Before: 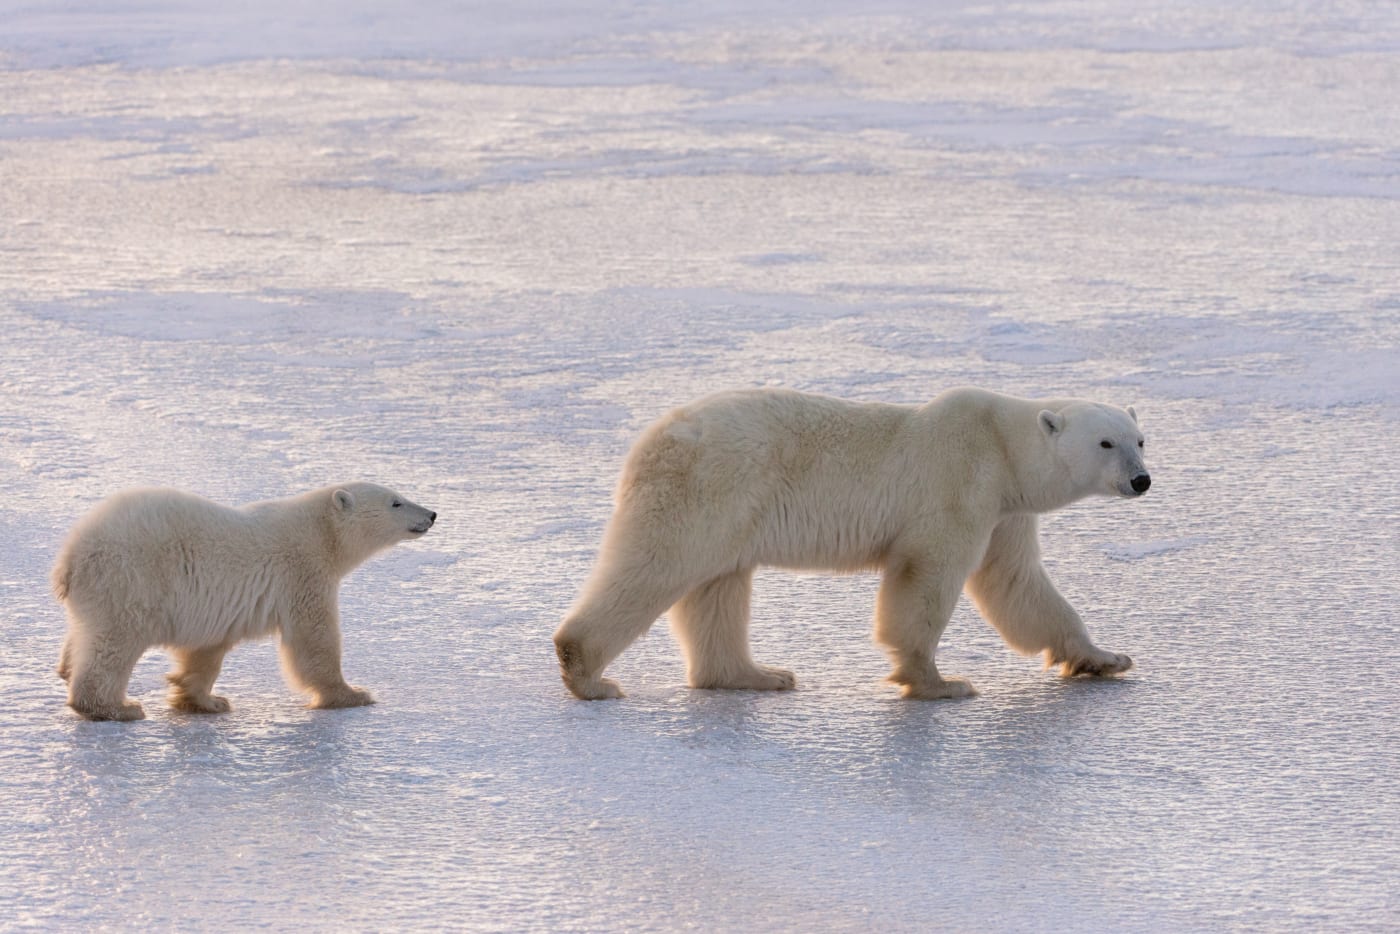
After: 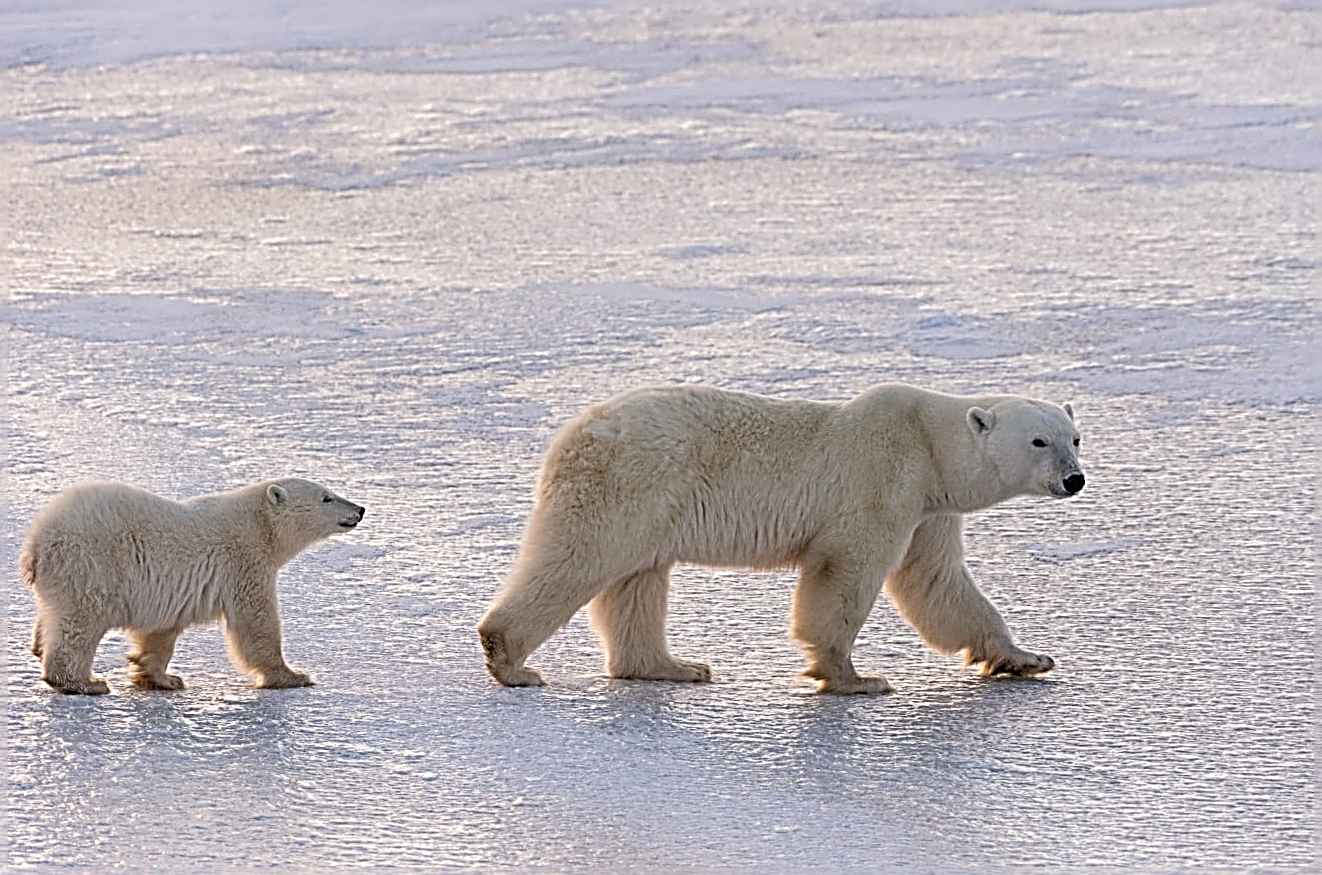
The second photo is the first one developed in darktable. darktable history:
sharpen: radius 3.158, amount 1.731
rotate and perspective: rotation 0.062°, lens shift (vertical) 0.115, lens shift (horizontal) -0.133, crop left 0.047, crop right 0.94, crop top 0.061, crop bottom 0.94
local contrast: highlights 100%, shadows 100%, detail 120%, midtone range 0.2
